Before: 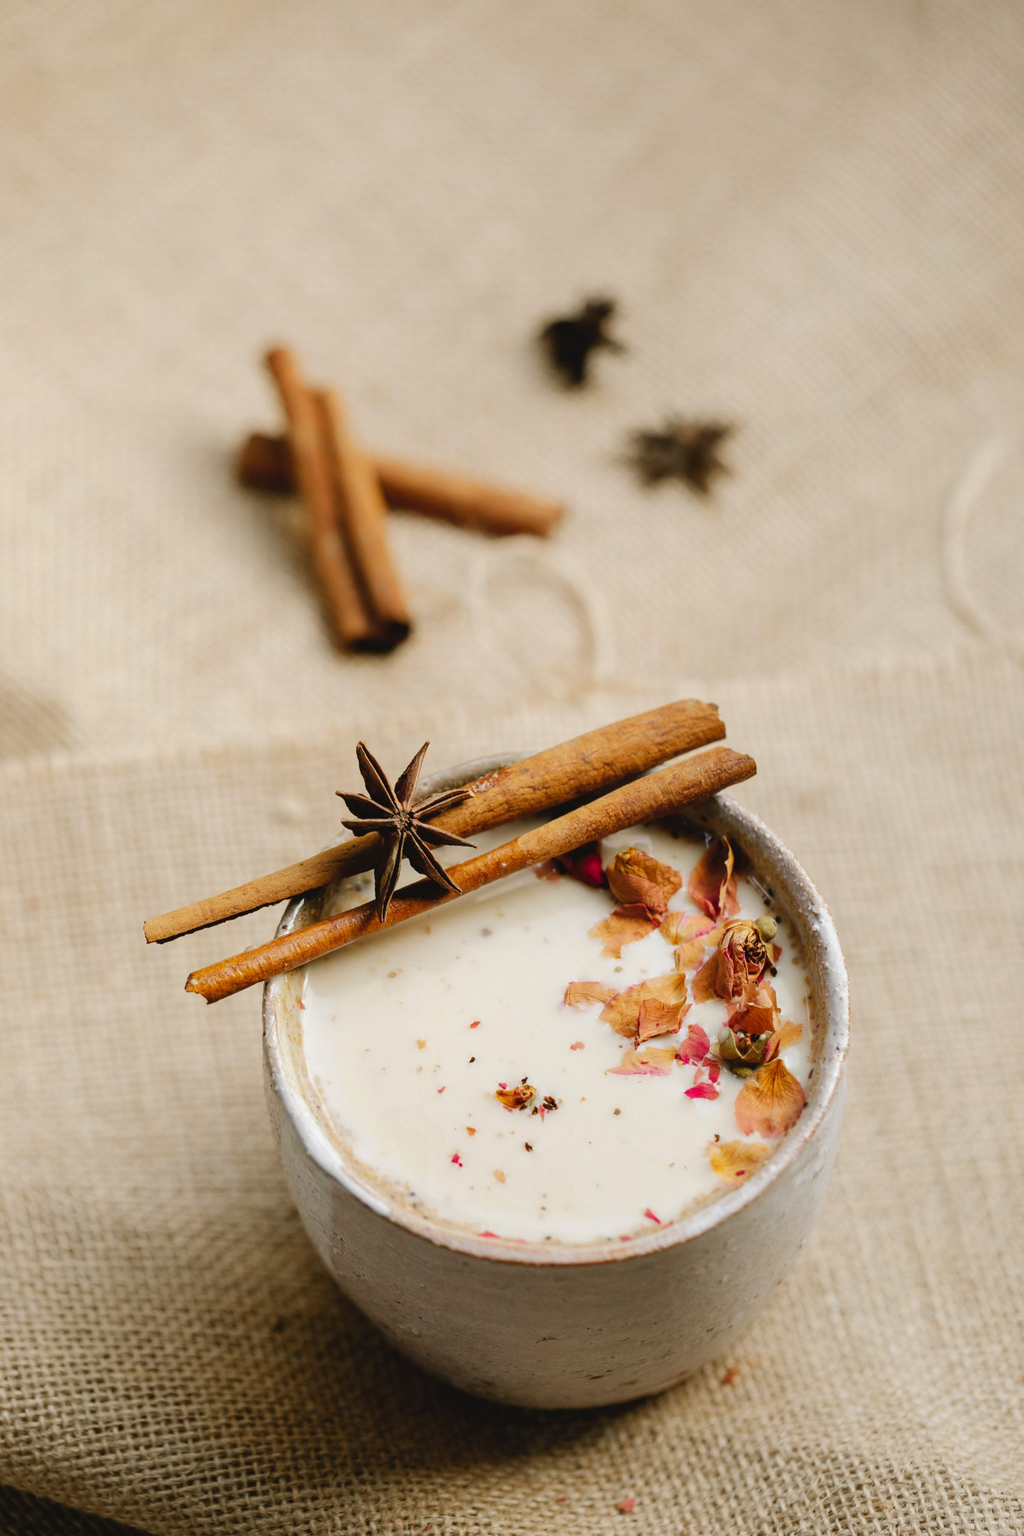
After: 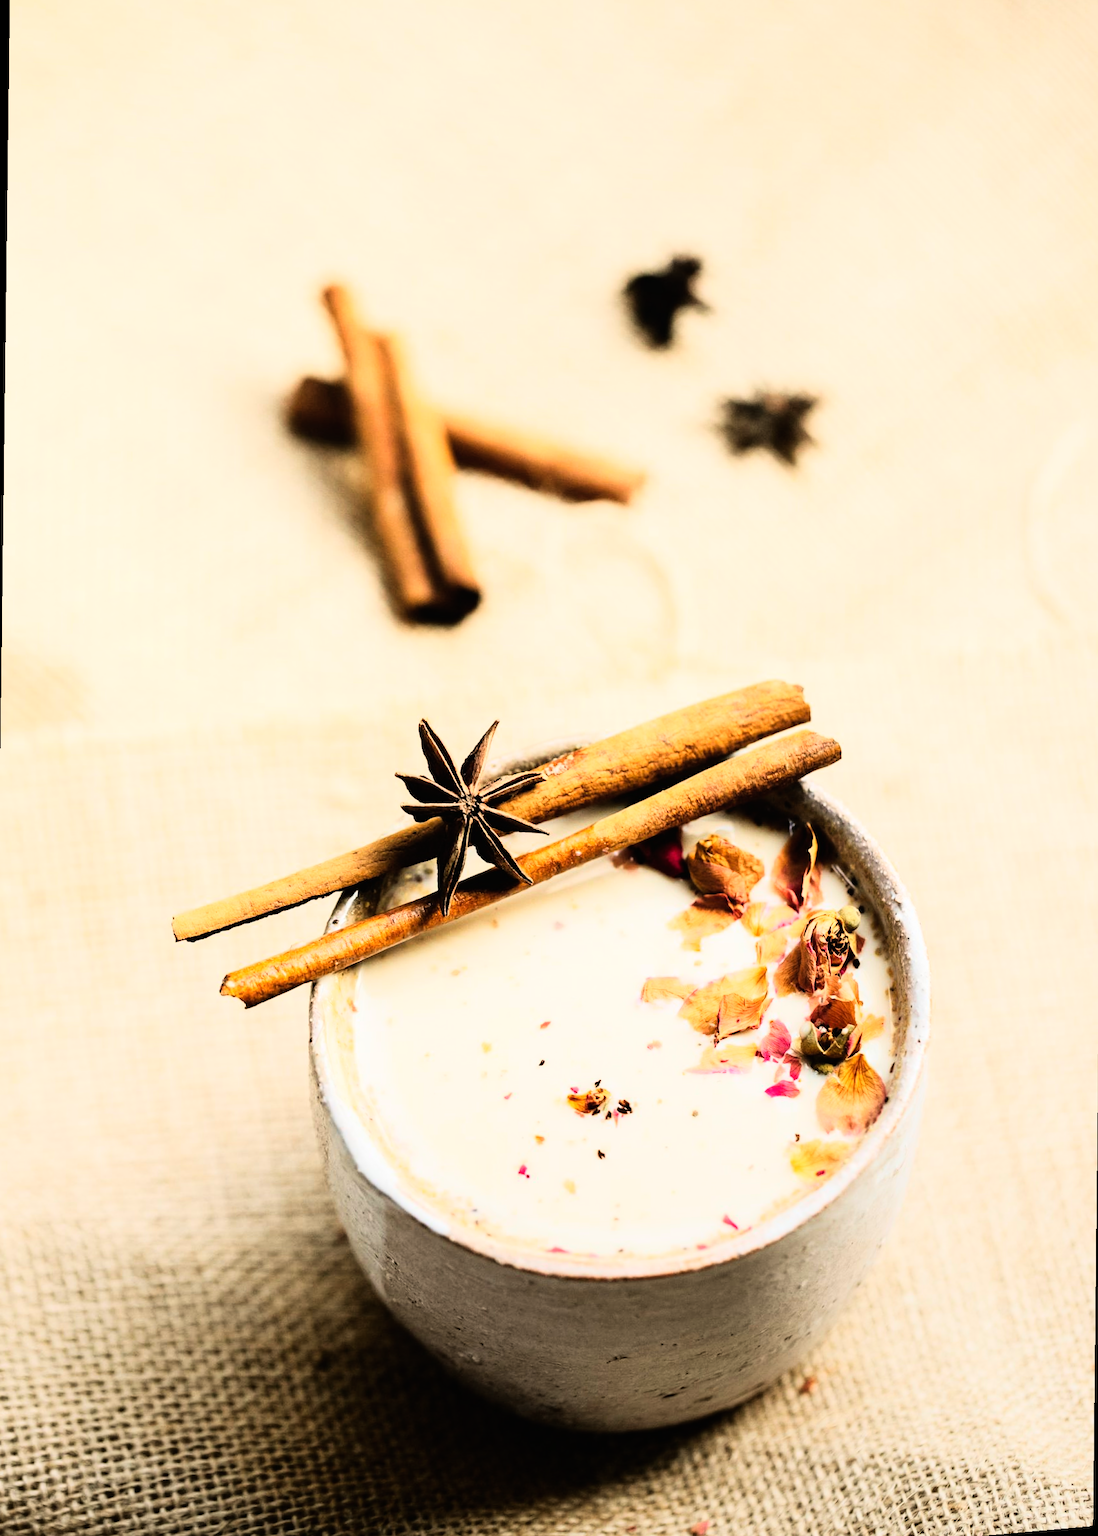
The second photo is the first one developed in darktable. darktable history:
rgb curve: curves: ch0 [(0, 0) (0.21, 0.15) (0.24, 0.21) (0.5, 0.75) (0.75, 0.96) (0.89, 0.99) (1, 1)]; ch1 [(0, 0.02) (0.21, 0.13) (0.25, 0.2) (0.5, 0.67) (0.75, 0.9) (0.89, 0.97) (1, 1)]; ch2 [(0, 0.02) (0.21, 0.13) (0.25, 0.2) (0.5, 0.67) (0.75, 0.9) (0.89, 0.97) (1, 1)], compensate middle gray true
graduated density: rotation -180°, offset 24.95
rotate and perspective: rotation 0.679°, lens shift (horizontal) 0.136, crop left 0.009, crop right 0.991, crop top 0.078, crop bottom 0.95
